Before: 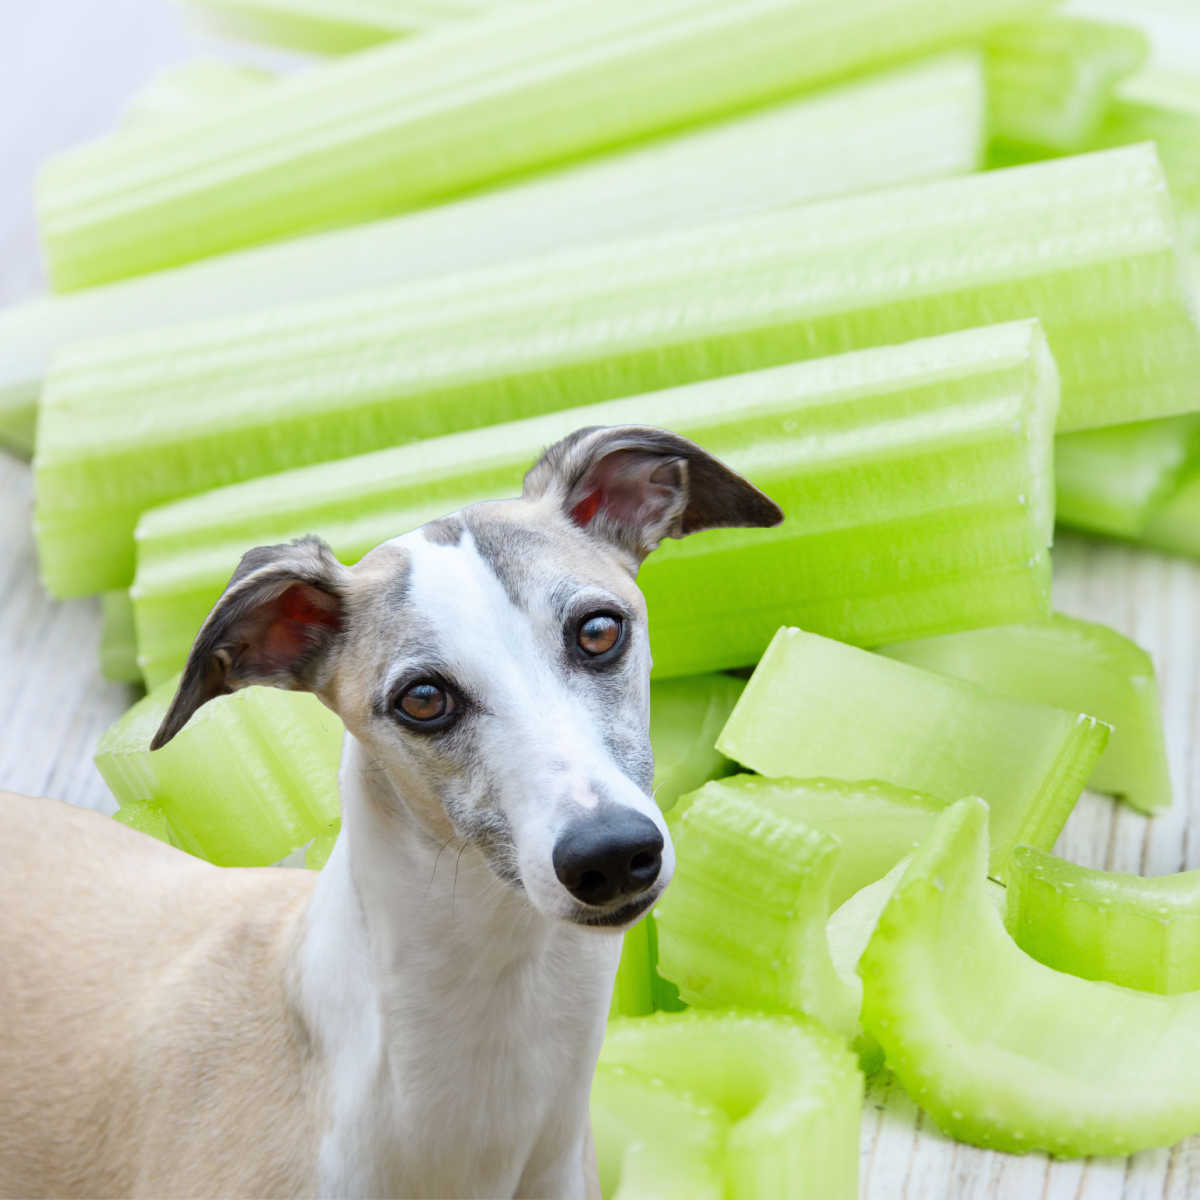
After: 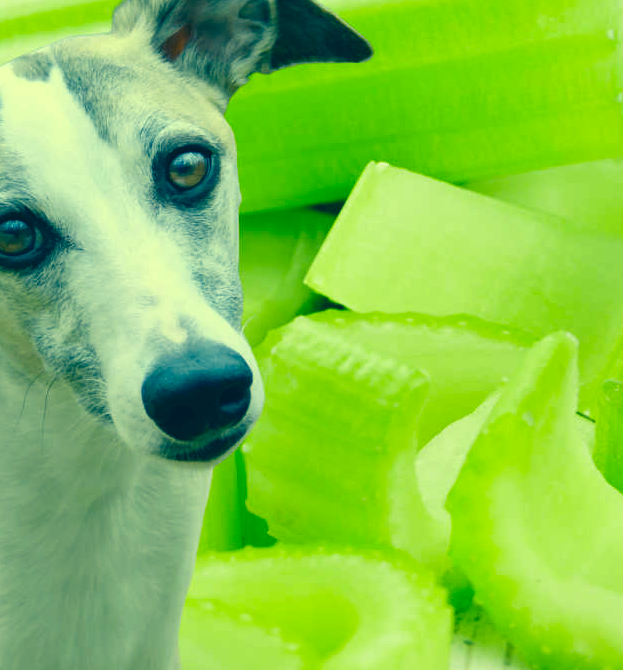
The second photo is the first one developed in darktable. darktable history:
color correction: highlights a* -15.56, highlights b* 39.73, shadows a* -39.25, shadows b* -26.37
crop: left 34.258%, top 38.79%, right 13.753%, bottom 5.299%
